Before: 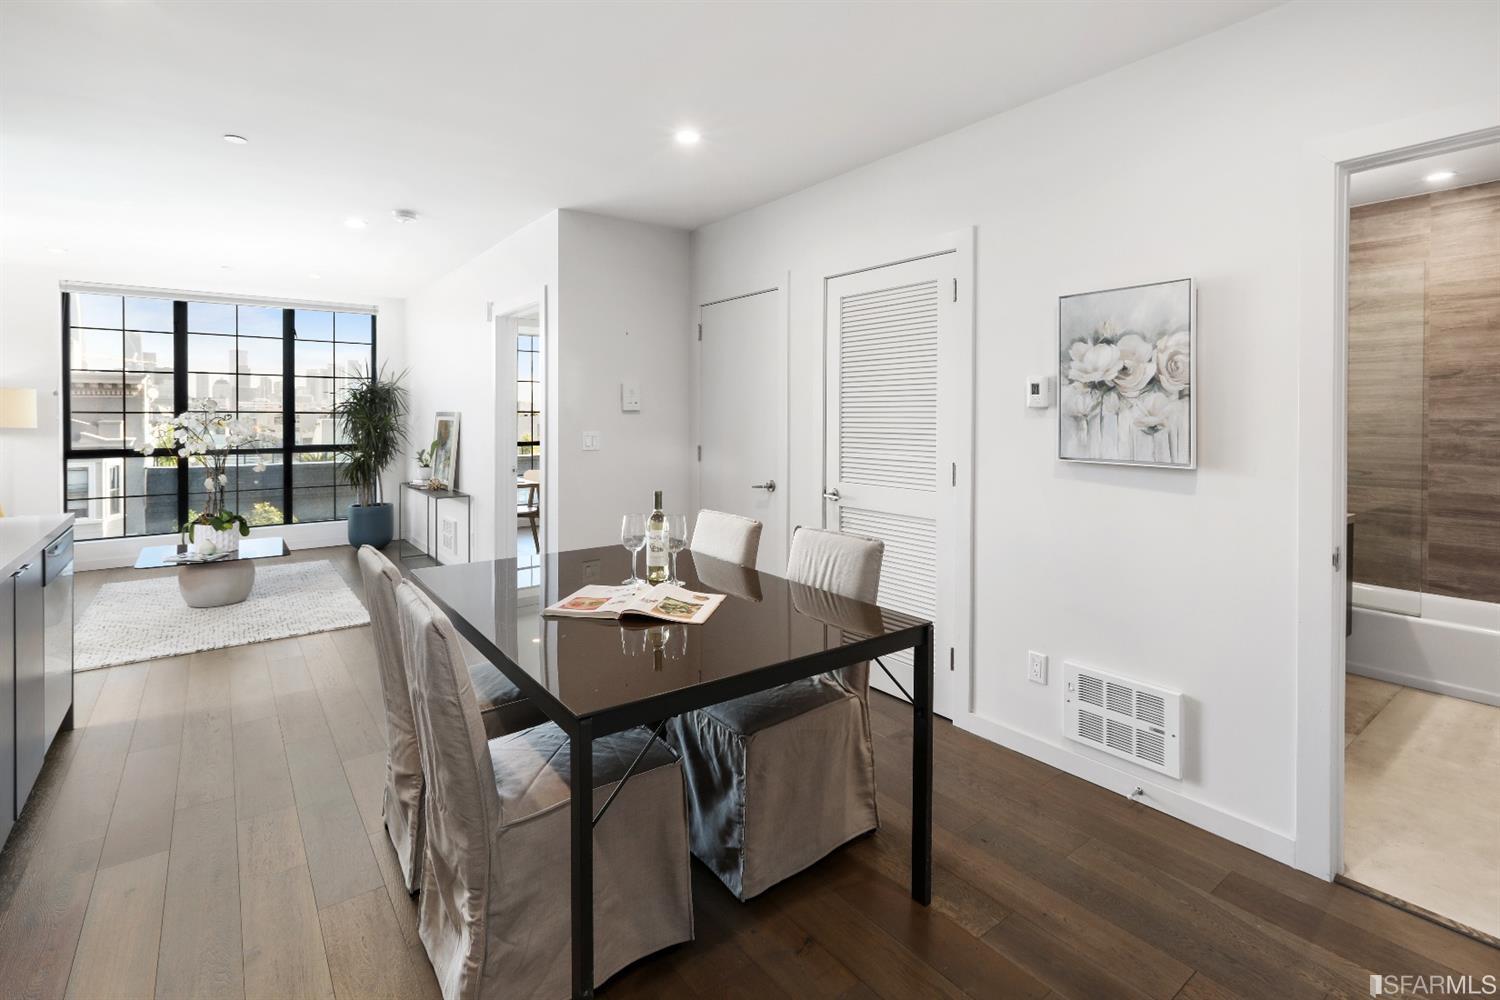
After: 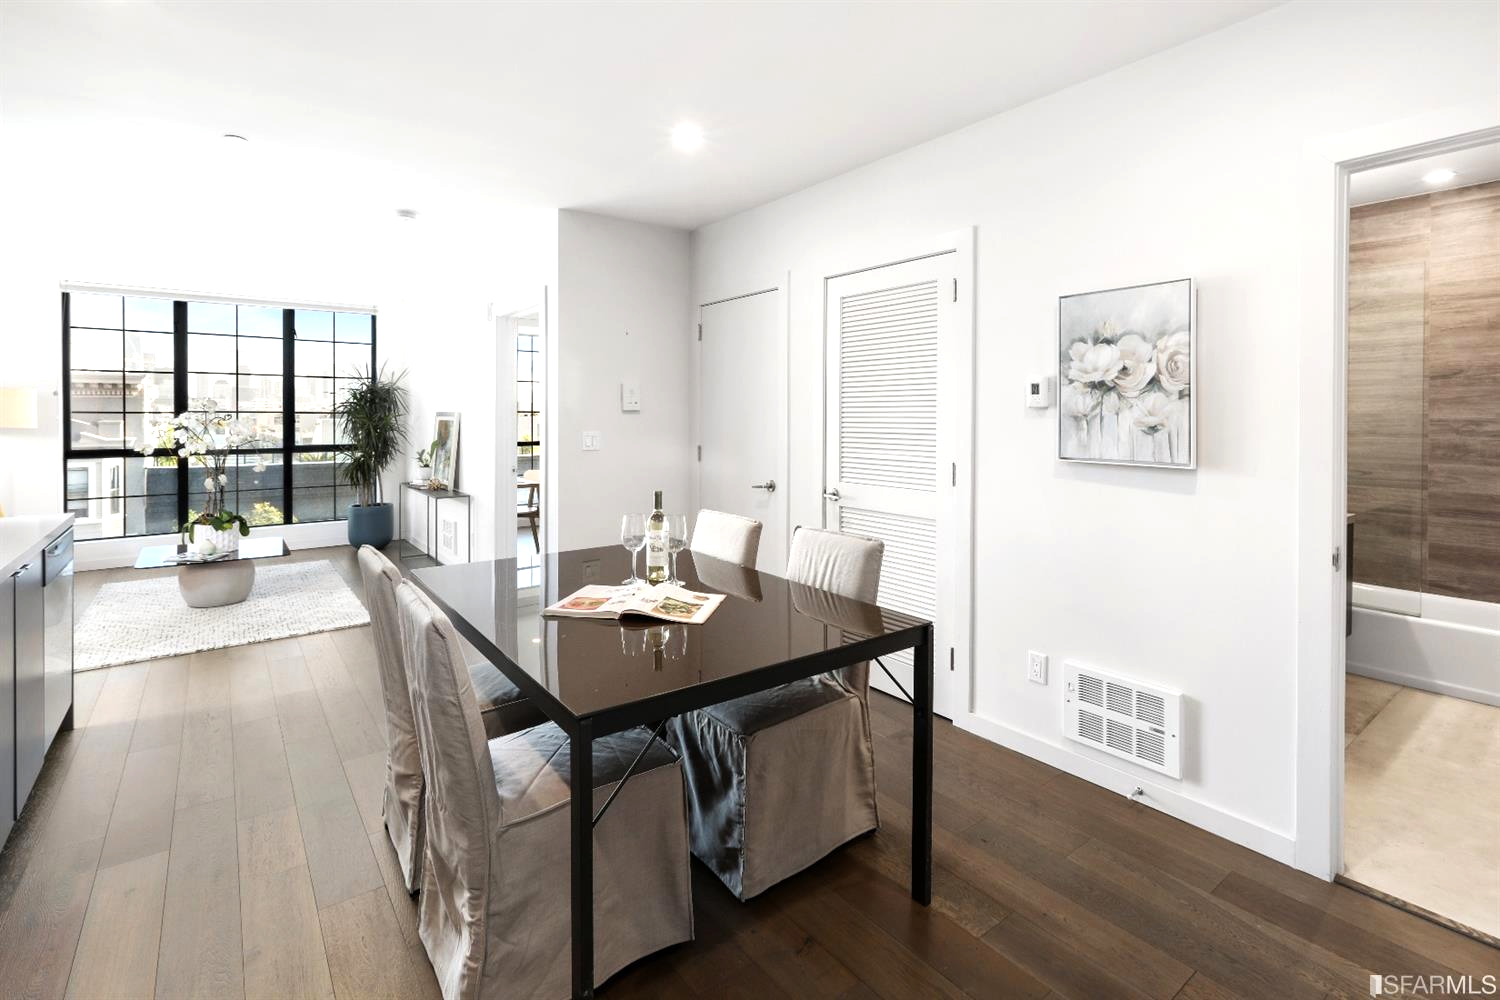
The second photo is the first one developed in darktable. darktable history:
tone equalizer: -8 EV -0.408 EV, -7 EV -0.396 EV, -6 EV -0.318 EV, -5 EV -0.253 EV, -3 EV 0.237 EV, -2 EV 0.32 EV, -1 EV 0.373 EV, +0 EV 0.434 EV
